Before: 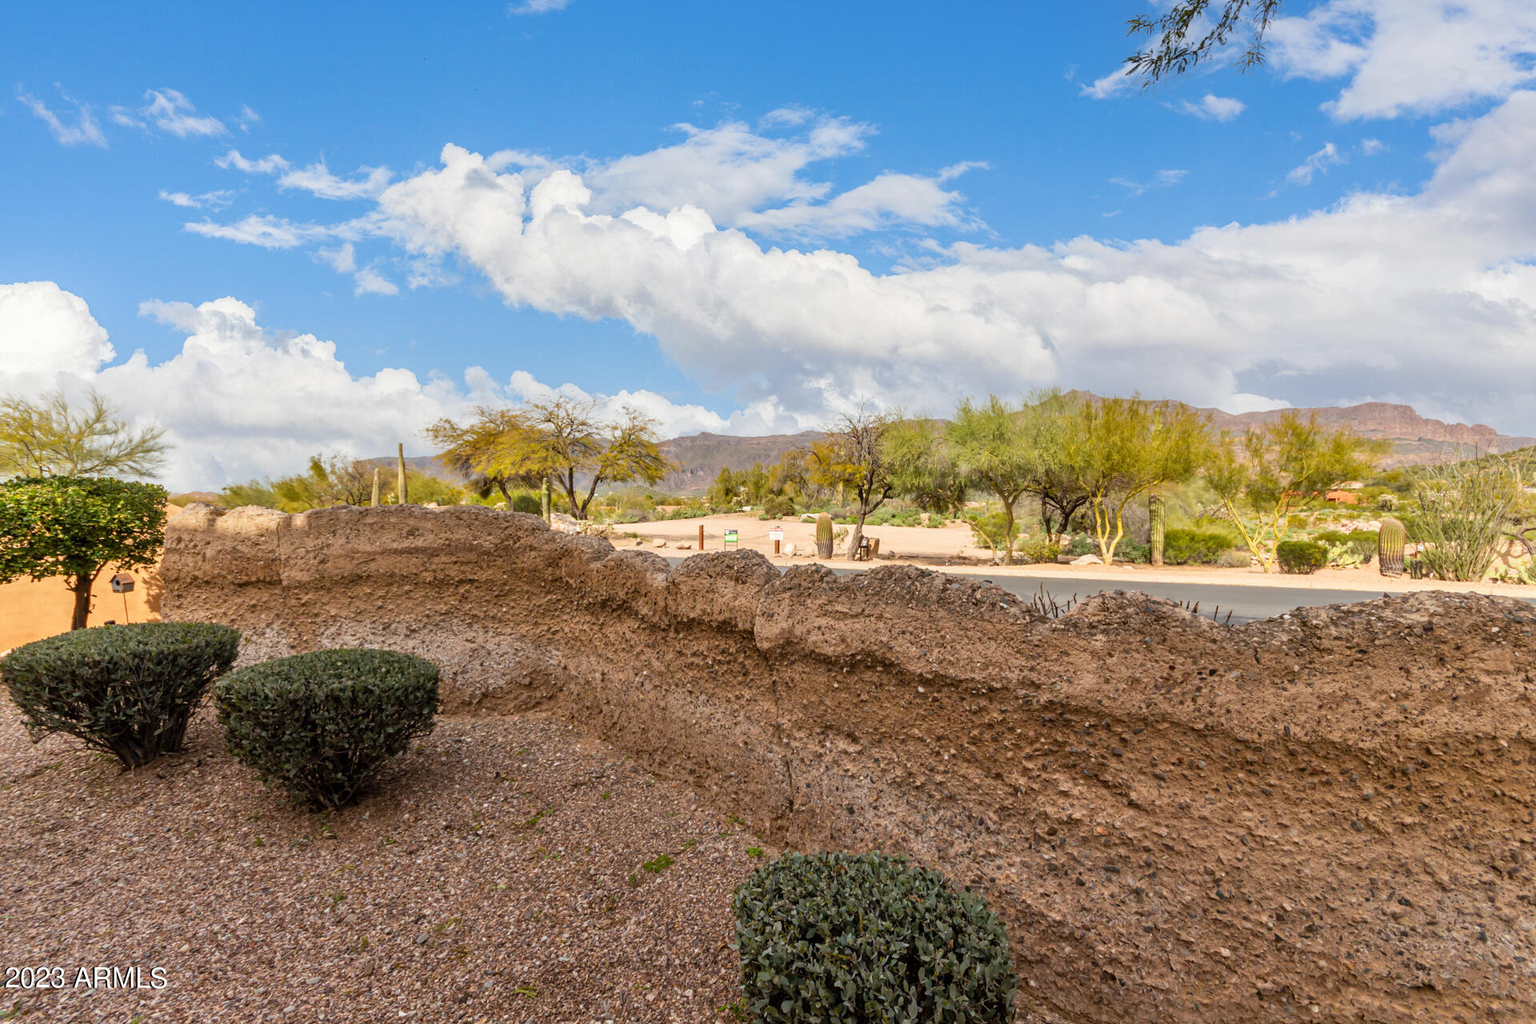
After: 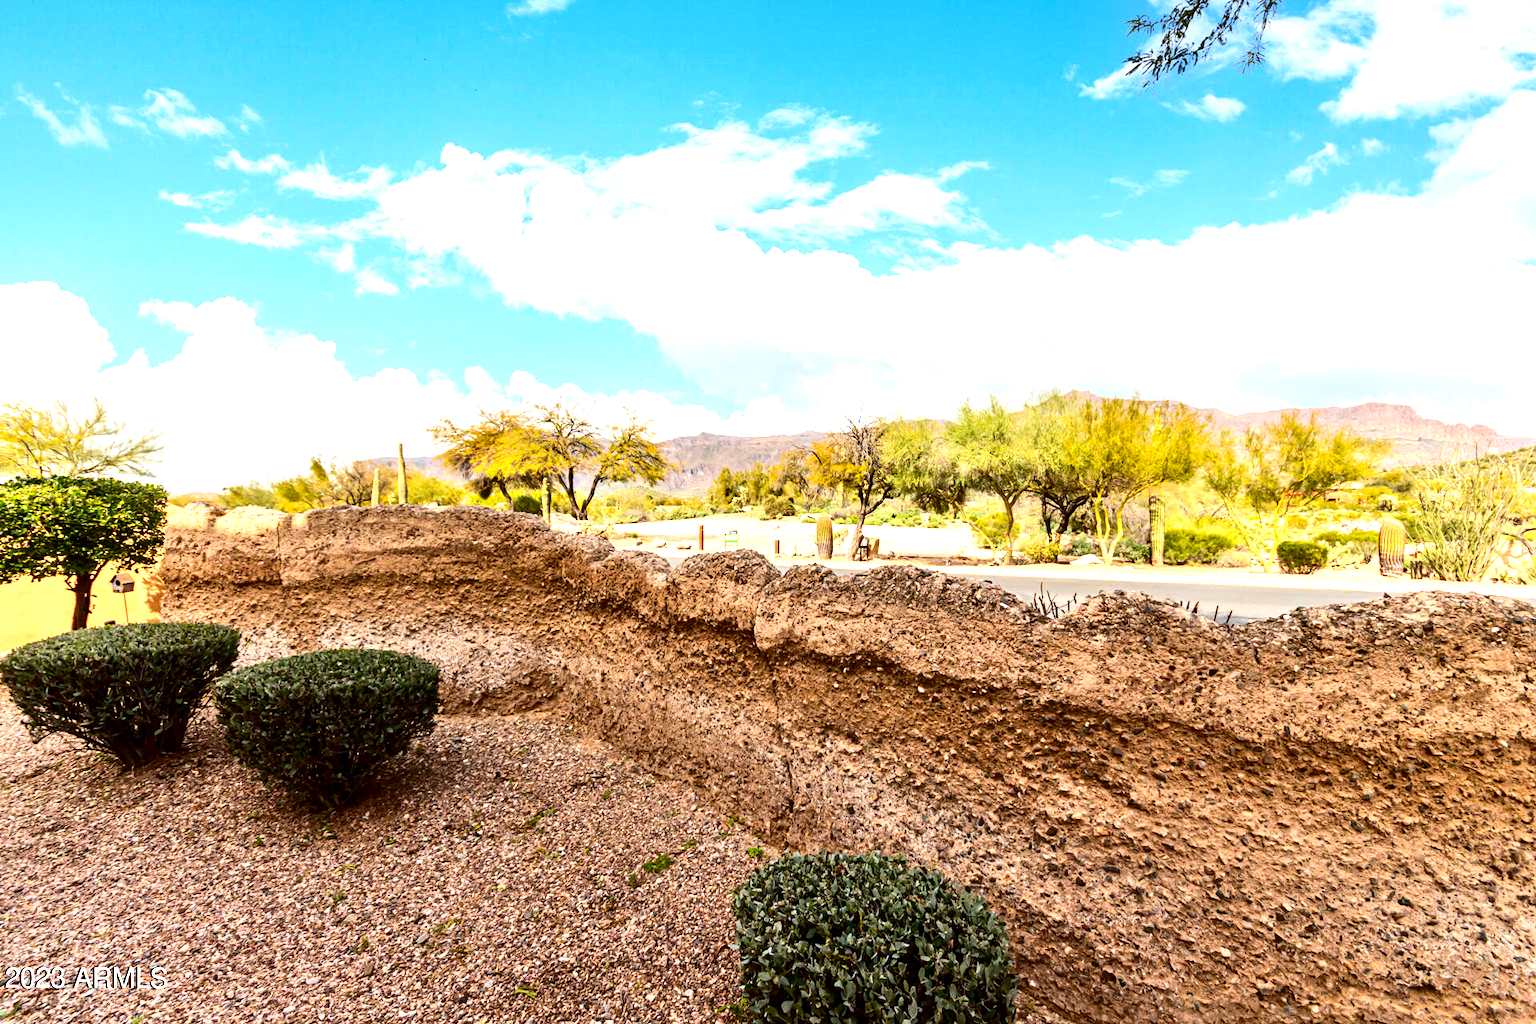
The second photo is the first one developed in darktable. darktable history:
exposure: black level correction 0.001, exposure 1.12 EV, compensate highlight preservation false
contrast brightness saturation: contrast 0.239, brightness -0.223, saturation 0.15
